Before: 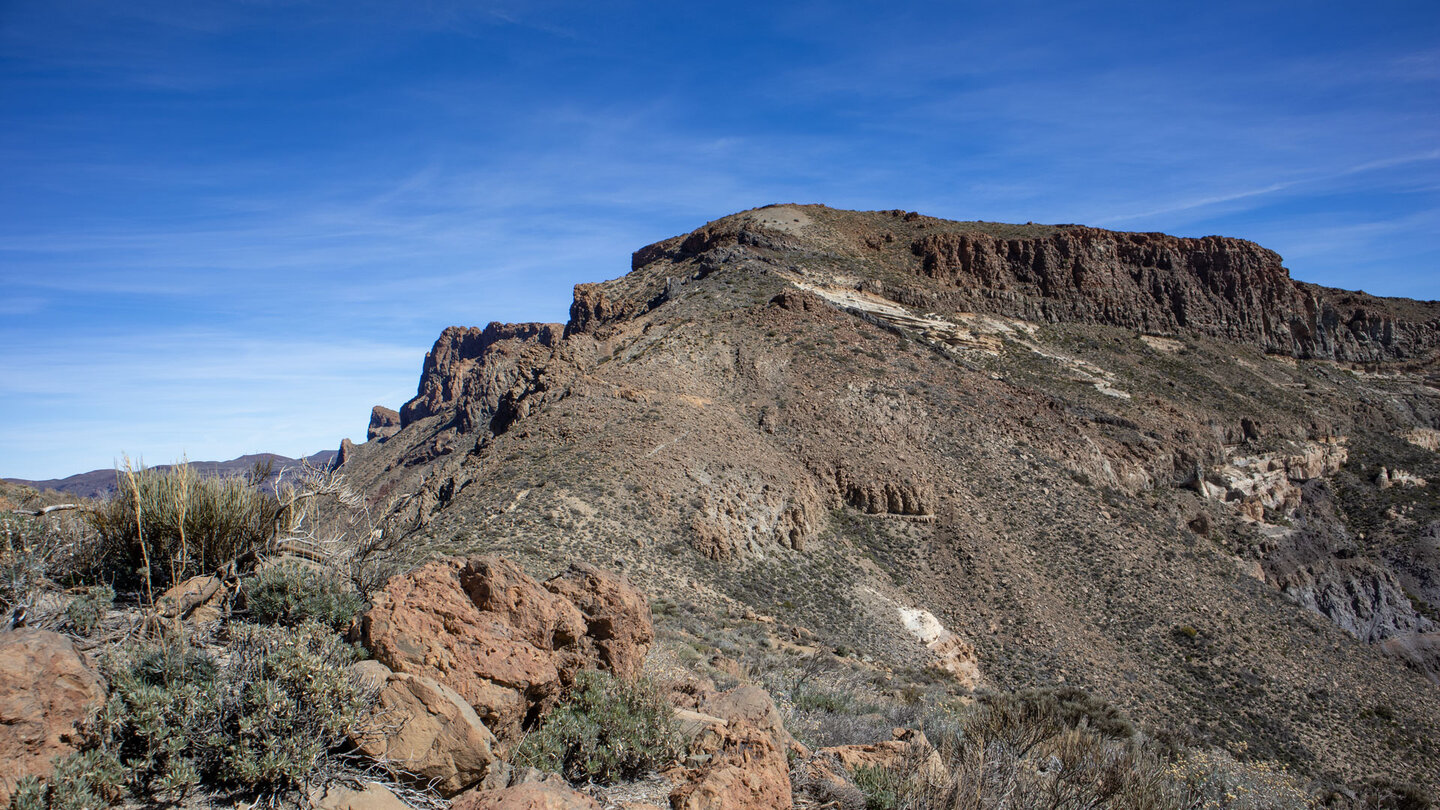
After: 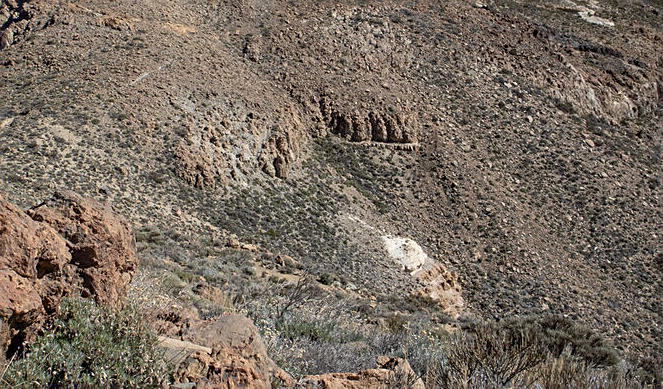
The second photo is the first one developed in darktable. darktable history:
sharpen: on, module defaults
crop: left 35.859%, top 45.945%, right 18.095%, bottom 6.02%
